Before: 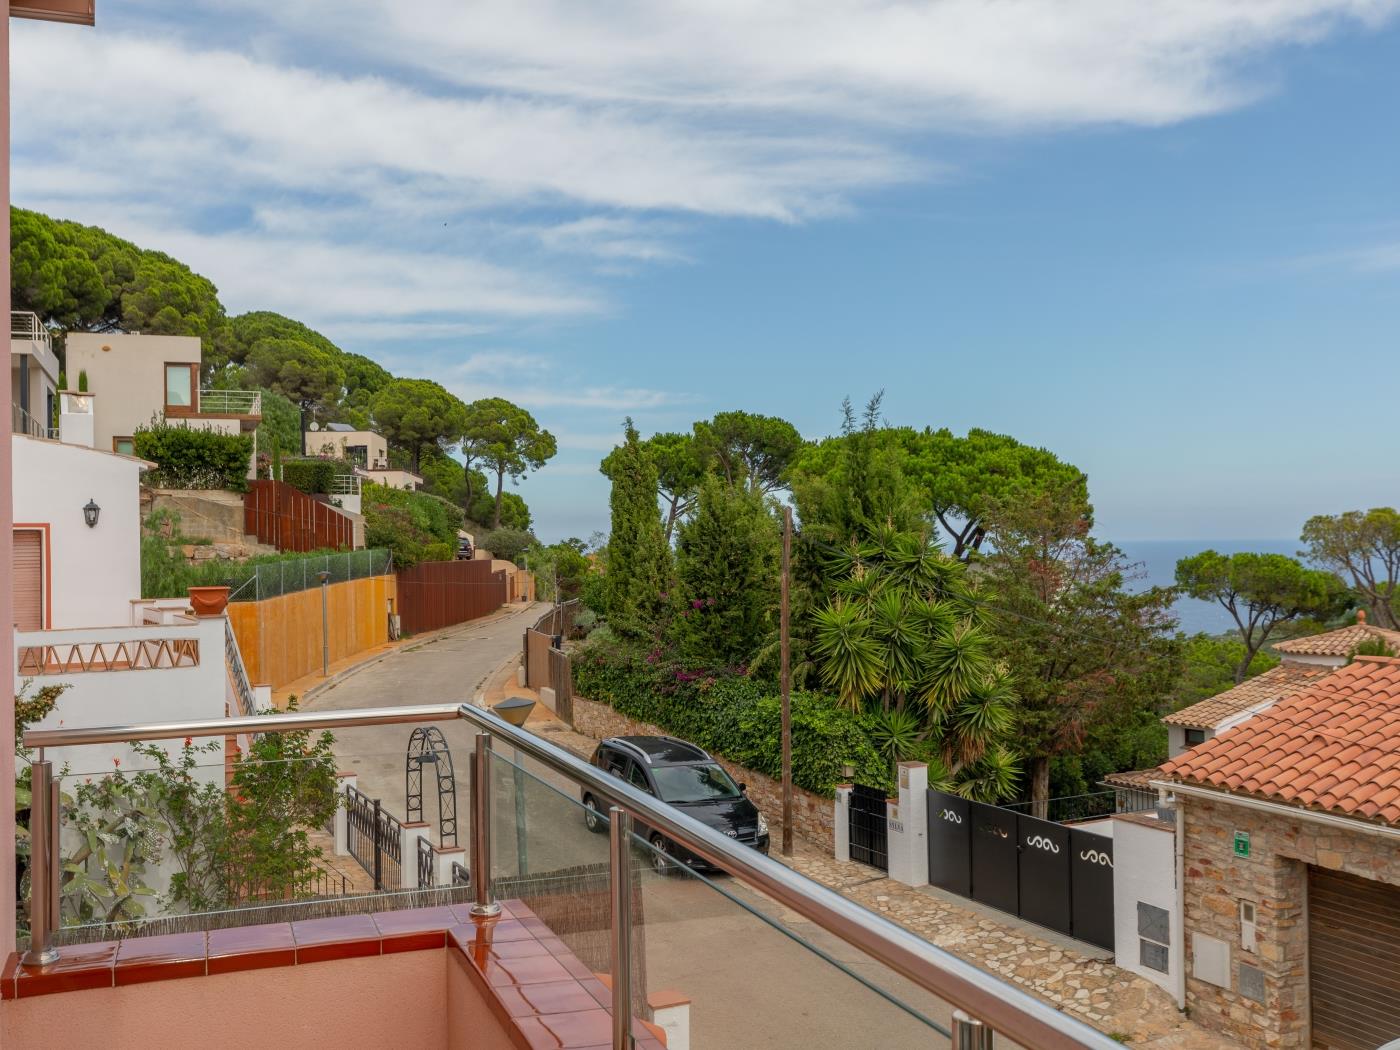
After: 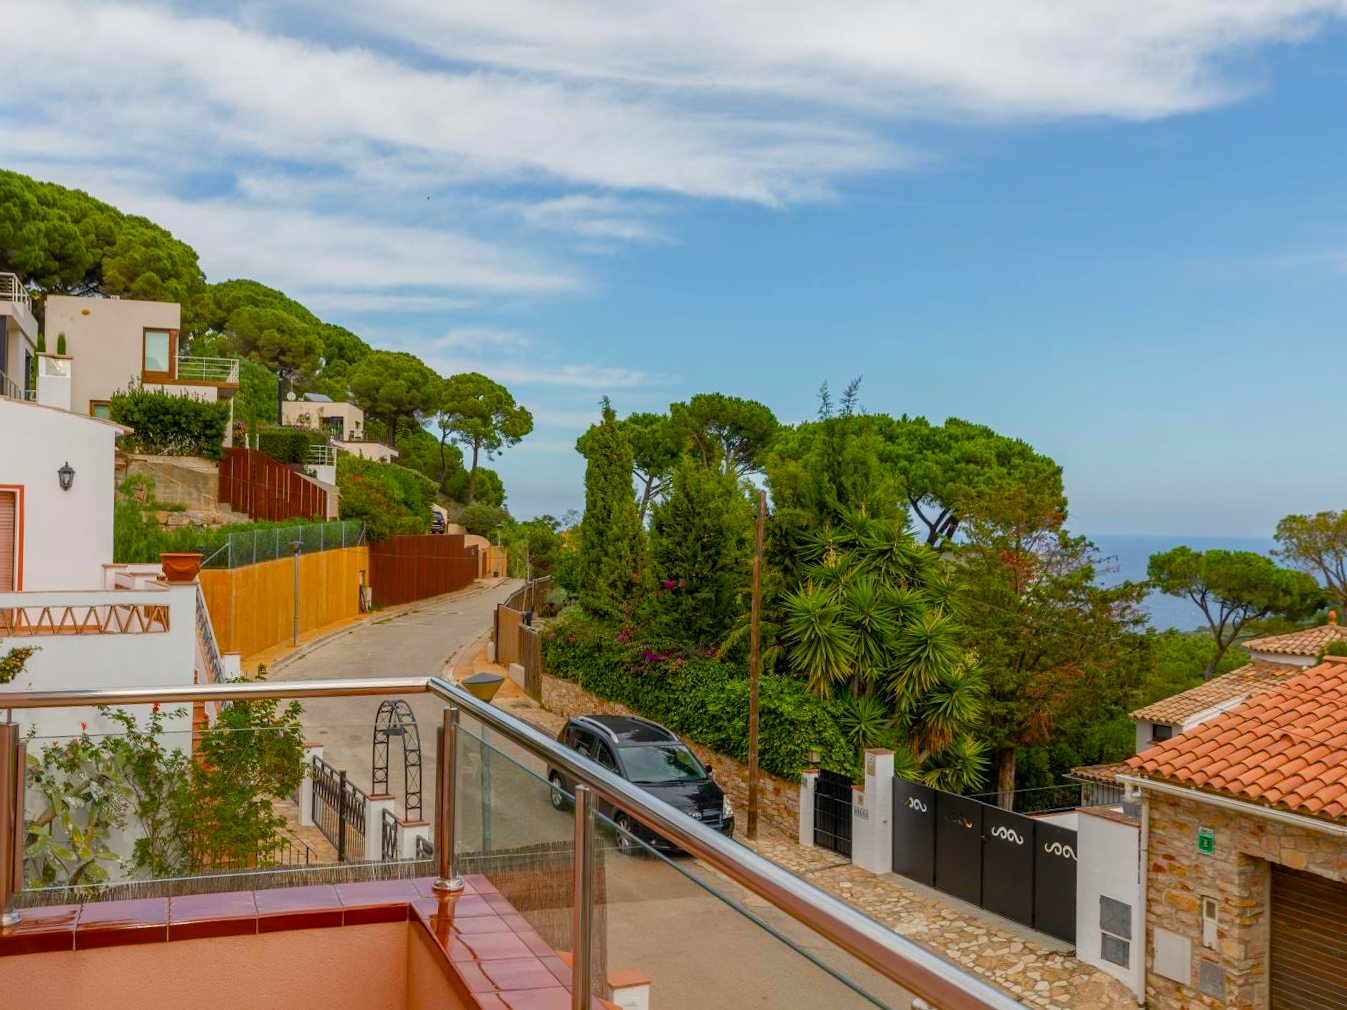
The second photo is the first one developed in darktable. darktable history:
crop and rotate: angle -1.69°
color balance rgb: perceptual saturation grading › global saturation 35%, perceptual saturation grading › highlights -25%, perceptual saturation grading › shadows 50%
